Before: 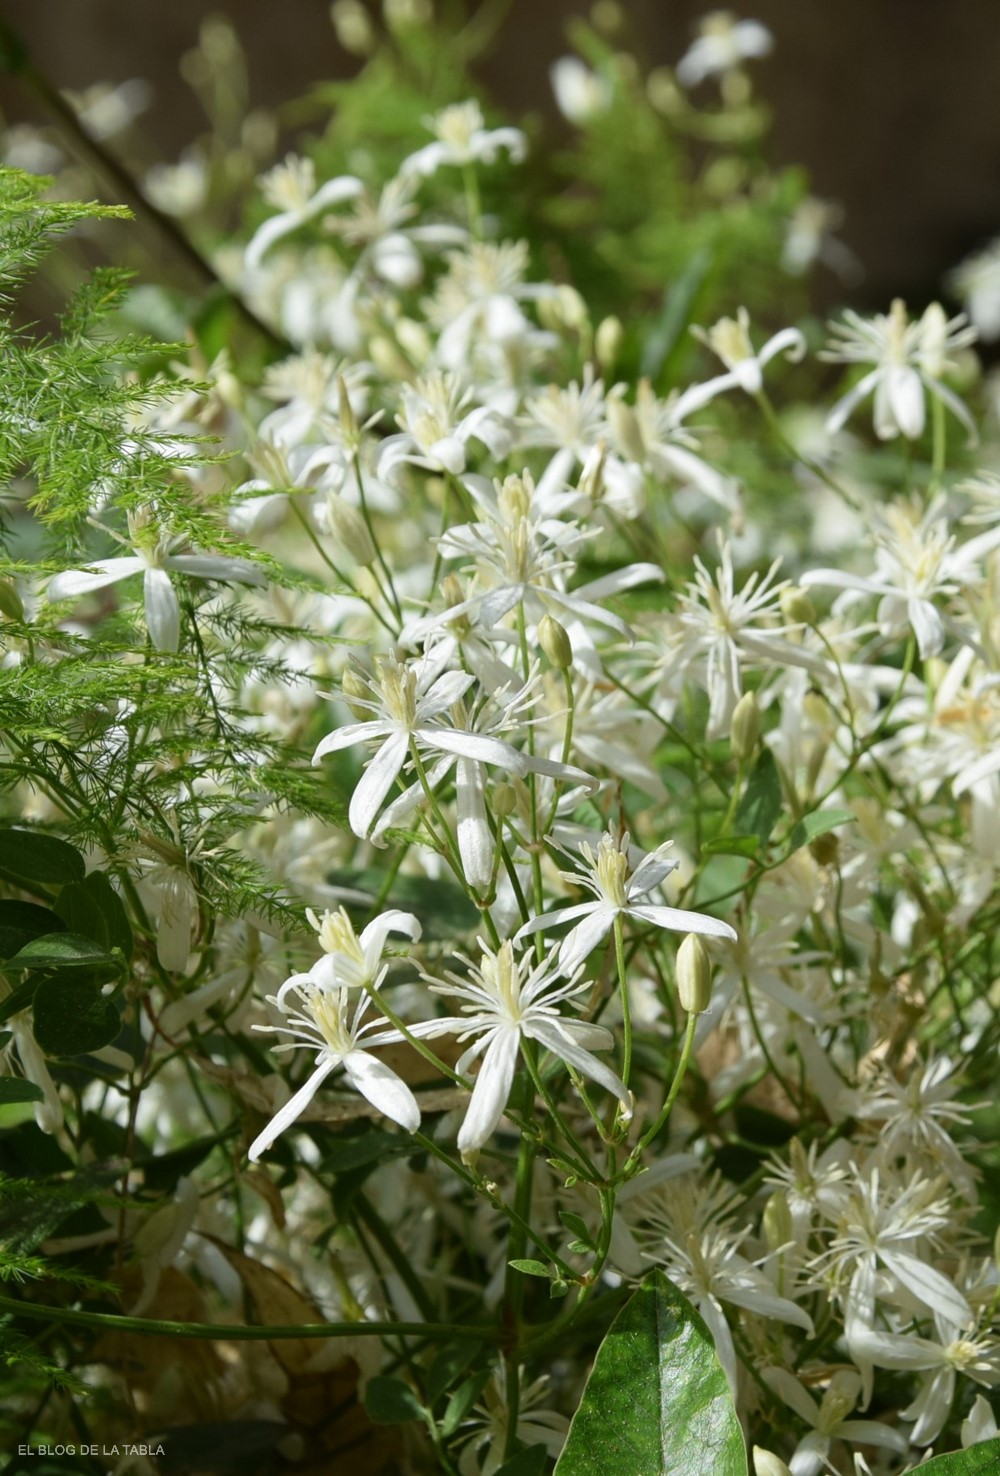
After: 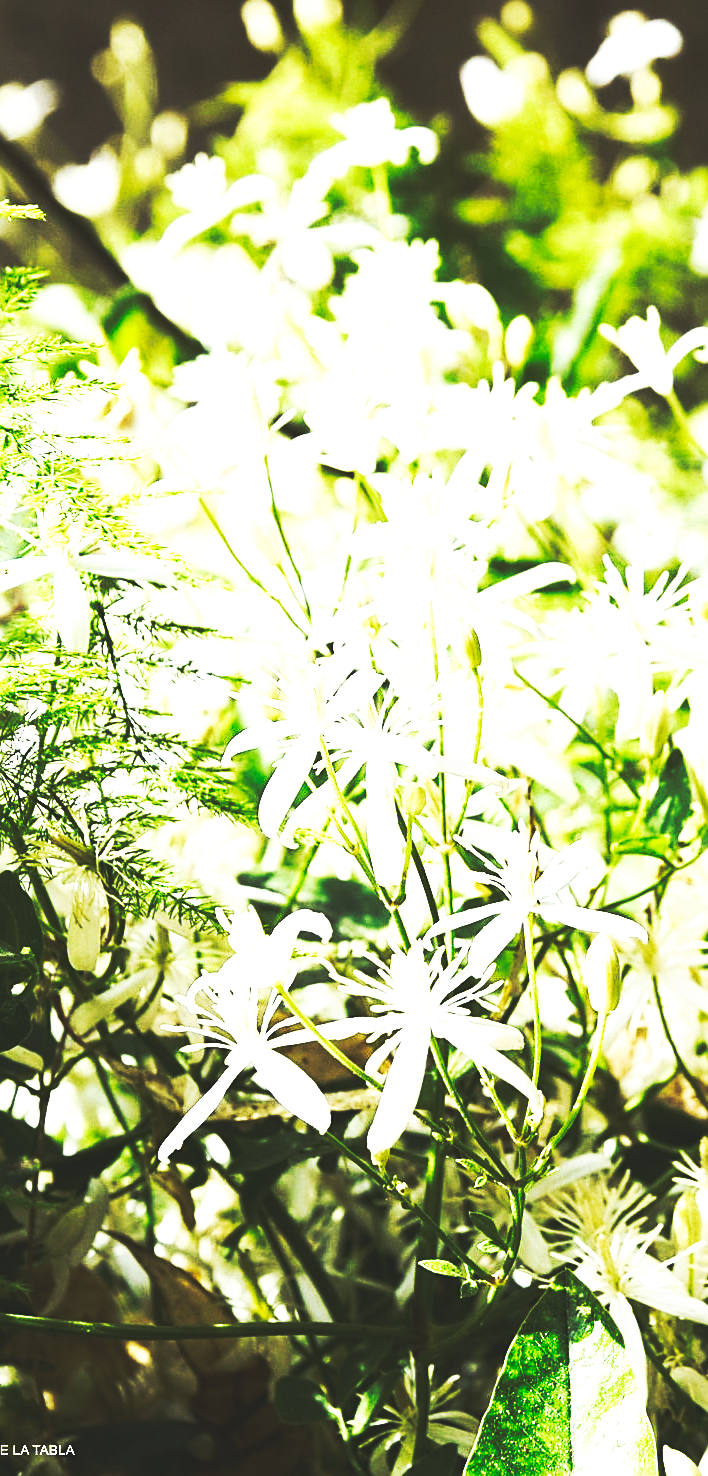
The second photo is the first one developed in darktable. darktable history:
crop and rotate: left 9.026%, right 20.173%
base curve: curves: ch0 [(0, 0.015) (0.085, 0.116) (0.134, 0.298) (0.19, 0.545) (0.296, 0.764) (0.599, 0.982) (1, 1)], preserve colors none
tone equalizer: -8 EV -1.1 EV, -7 EV -0.997 EV, -6 EV -0.875 EV, -5 EV -0.608 EV, -3 EV 0.598 EV, -2 EV 0.896 EV, -1 EV 1 EV, +0 EV 1.06 EV, edges refinement/feathering 500, mask exposure compensation -1.57 EV, preserve details no
sharpen: on, module defaults
exposure: black level correction 0, exposure 0.591 EV, compensate highlight preservation false
